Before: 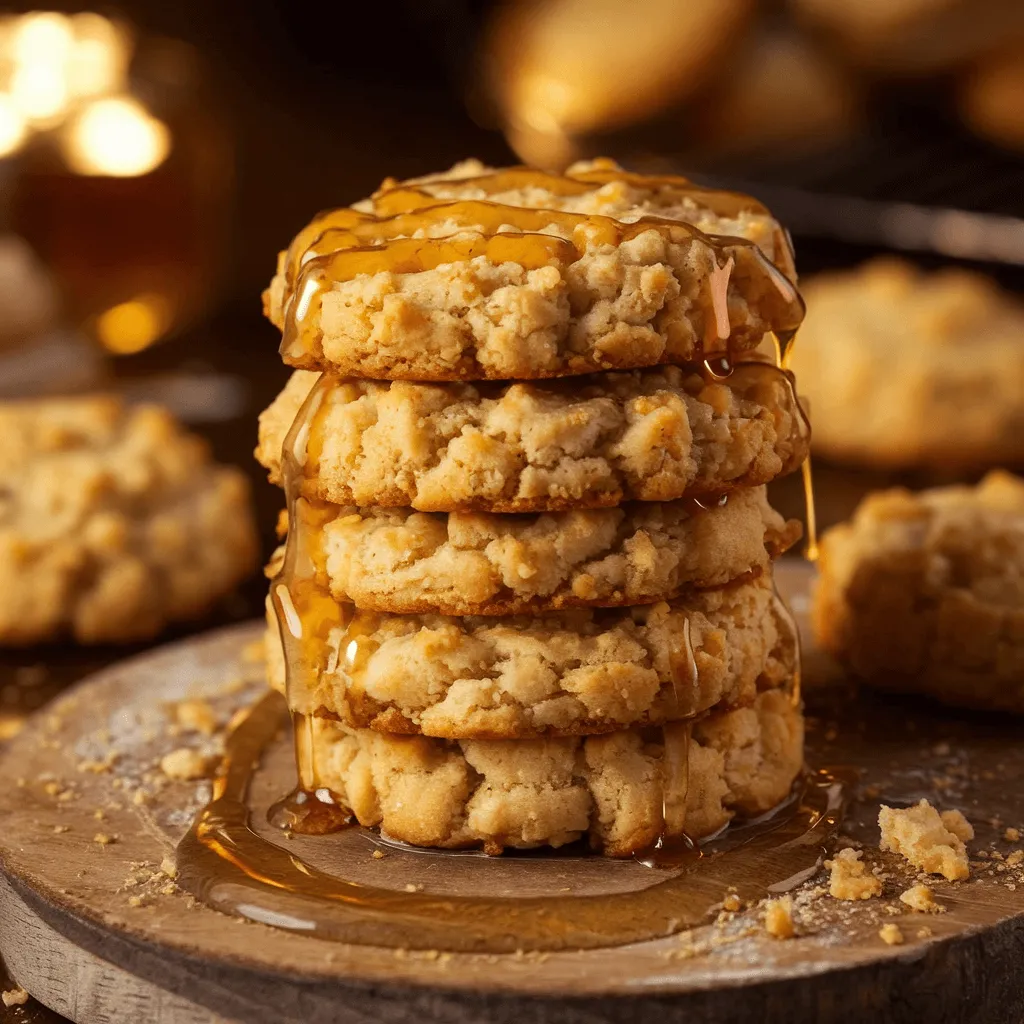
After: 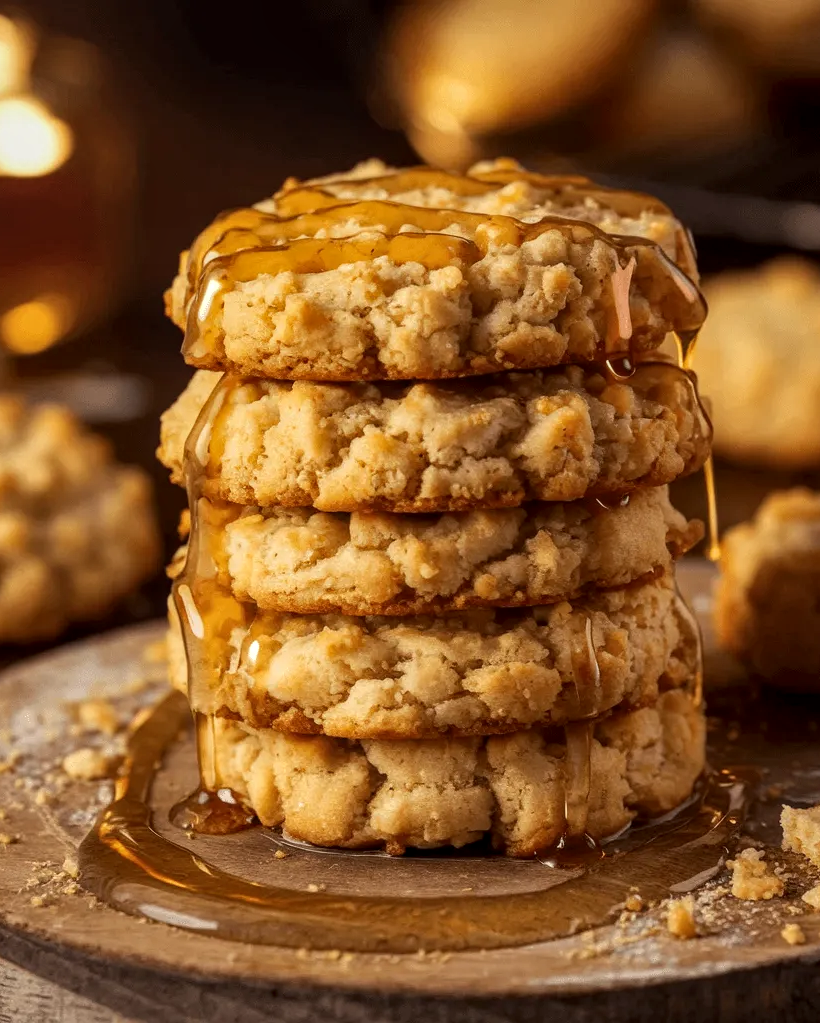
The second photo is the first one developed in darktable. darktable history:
local contrast: on, module defaults
crop and rotate: left 9.599%, right 10.242%
